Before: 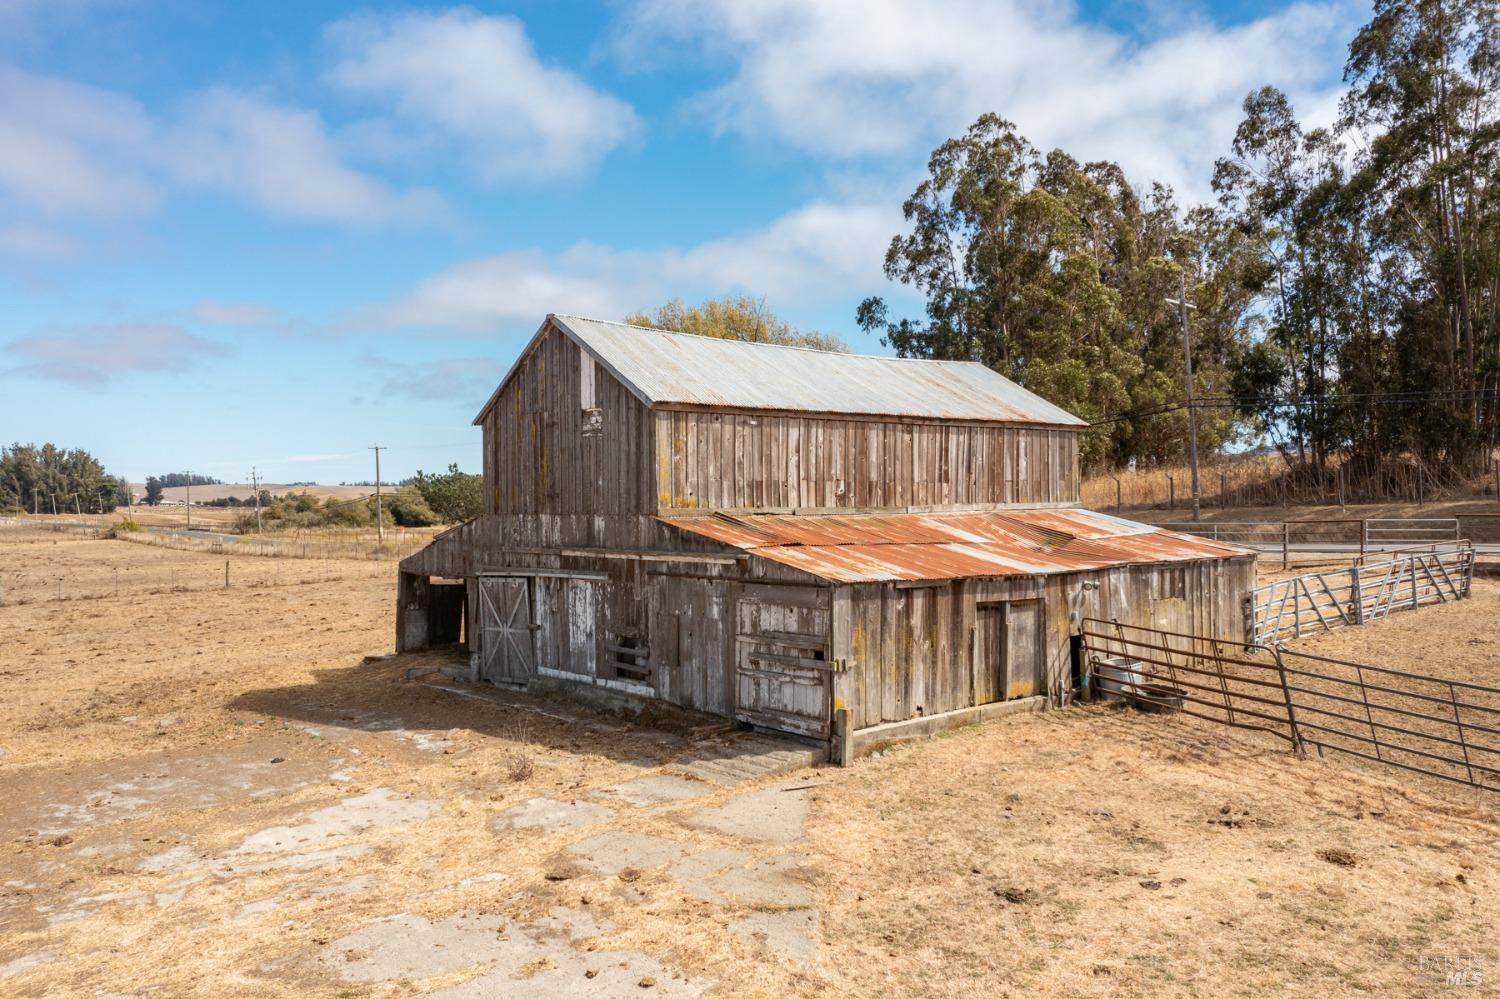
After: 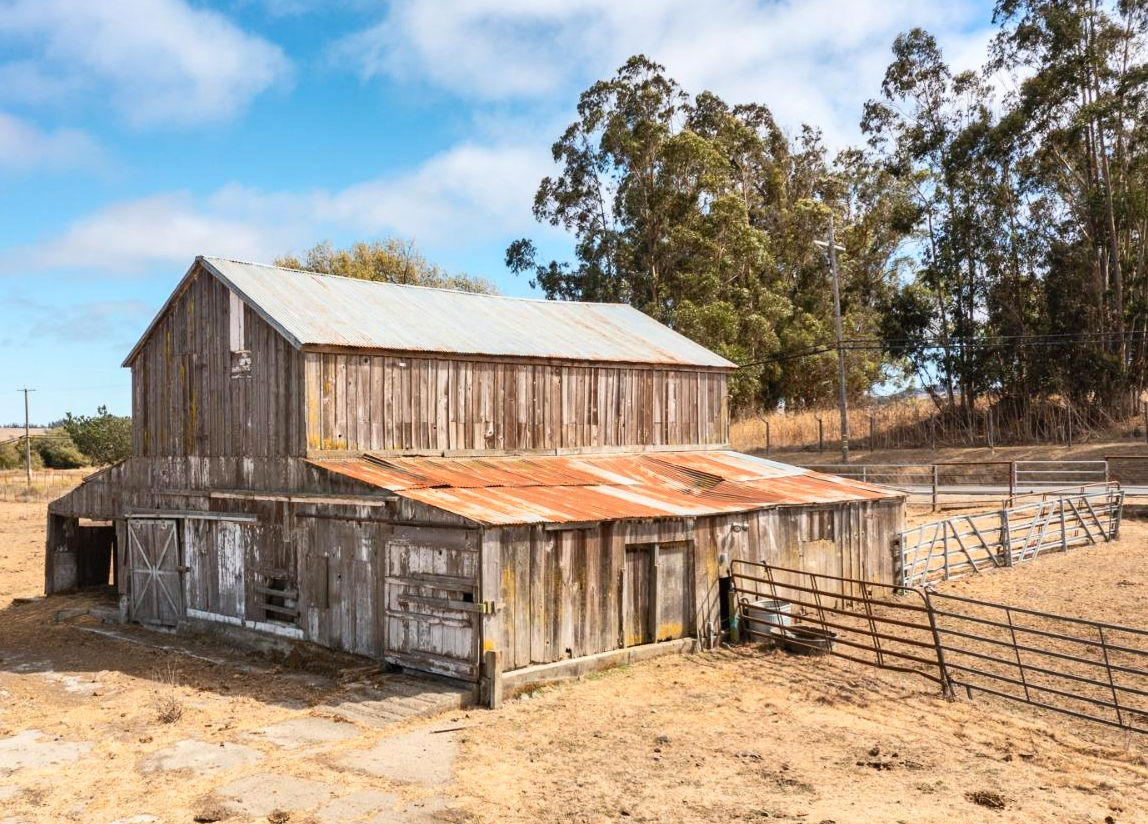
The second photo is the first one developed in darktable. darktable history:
shadows and highlights: highlights color adjustment 0.843%, soften with gaussian
contrast brightness saturation: contrast 0.197, brightness 0.148, saturation 0.148
crop: left 23.434%, top 5.846%, bottom 11.612%
